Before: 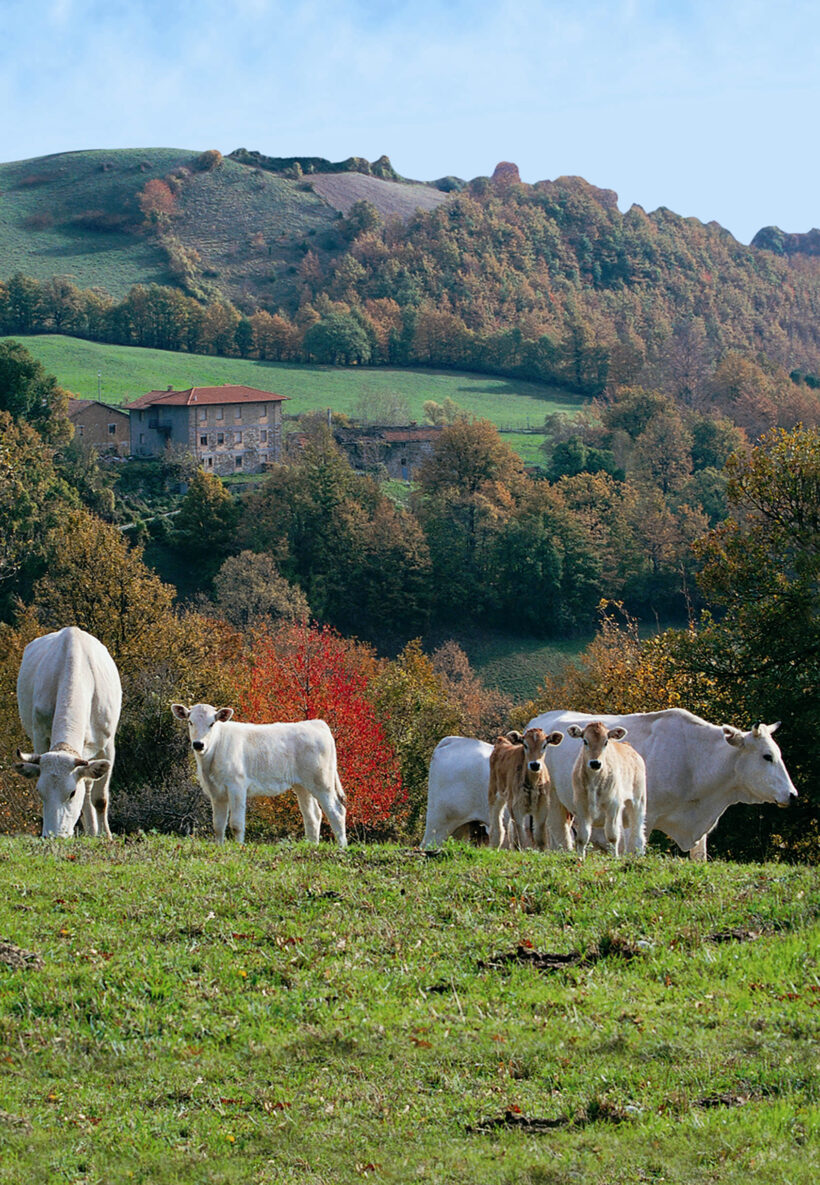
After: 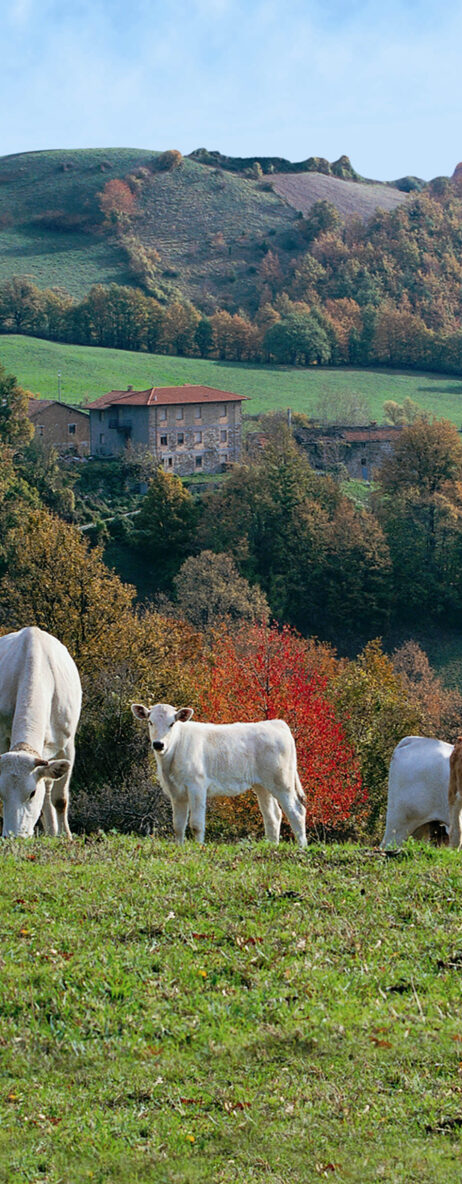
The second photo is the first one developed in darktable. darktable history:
crop: left 4.906%, right 38.711%
